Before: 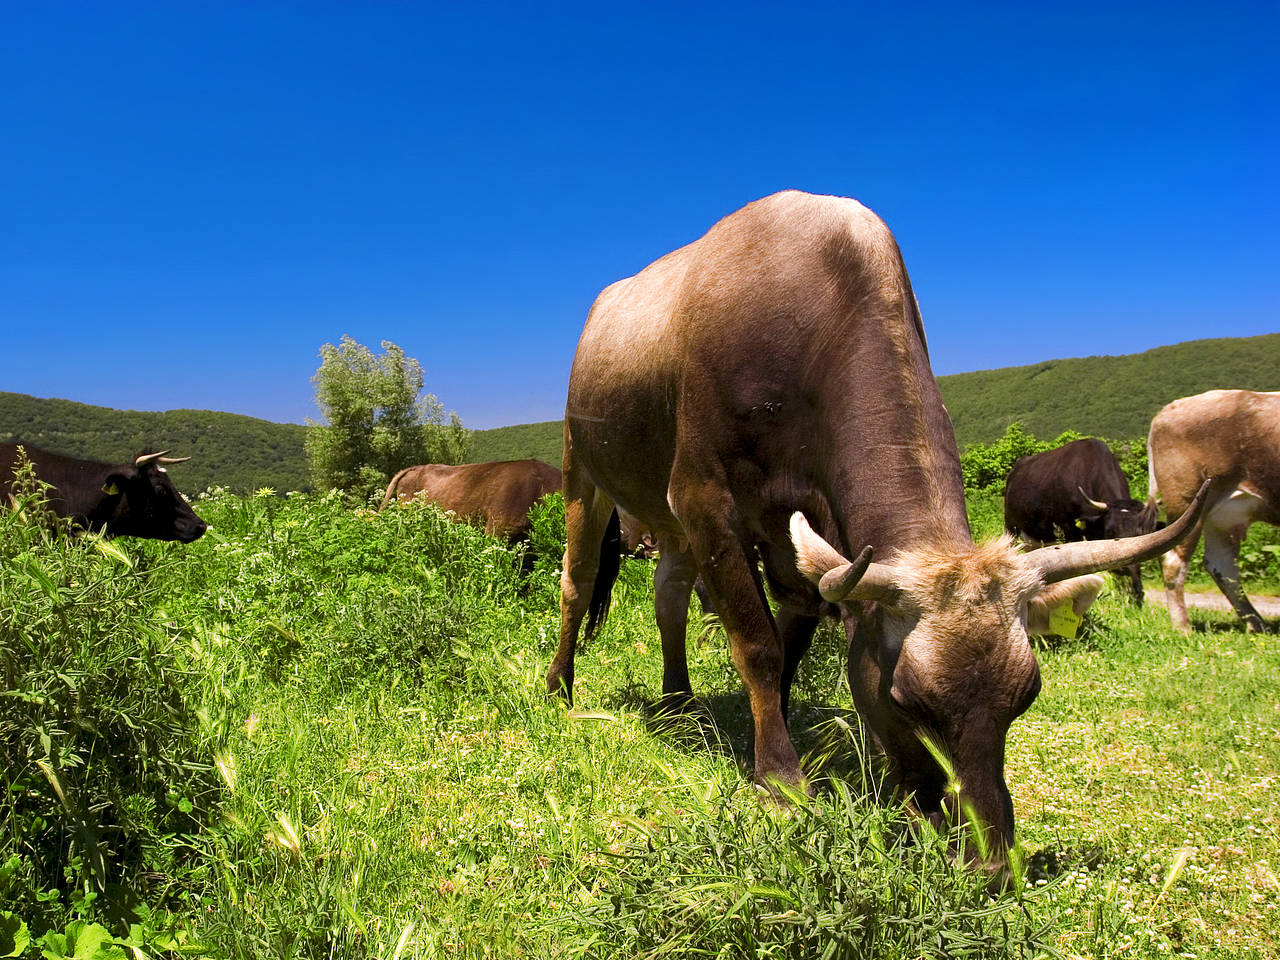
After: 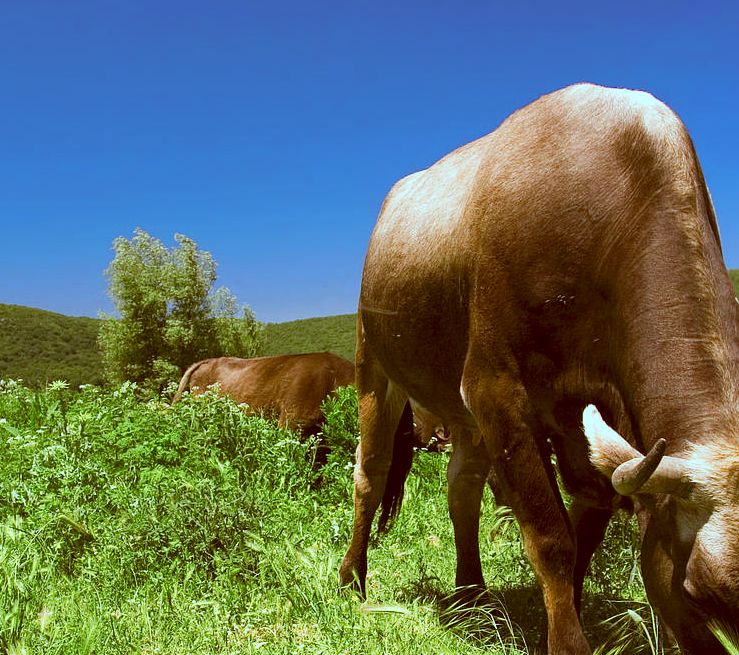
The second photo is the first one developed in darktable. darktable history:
crop: left 16.202%, top 11.208%, right 26.045%, bottom 20.557%
contrast brightness saturation: saturation -0.05
color correction: highlights a* -14.62, highlights b* -16.22, shadows a* 10.12, shadows b* 29.4
